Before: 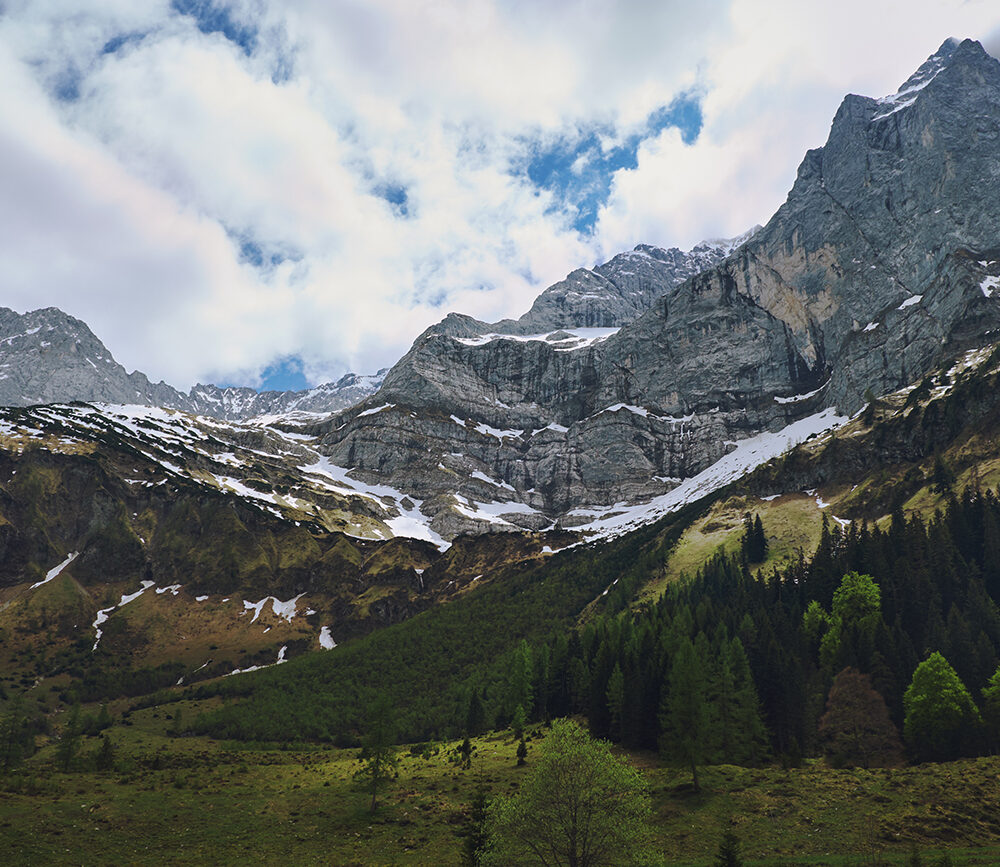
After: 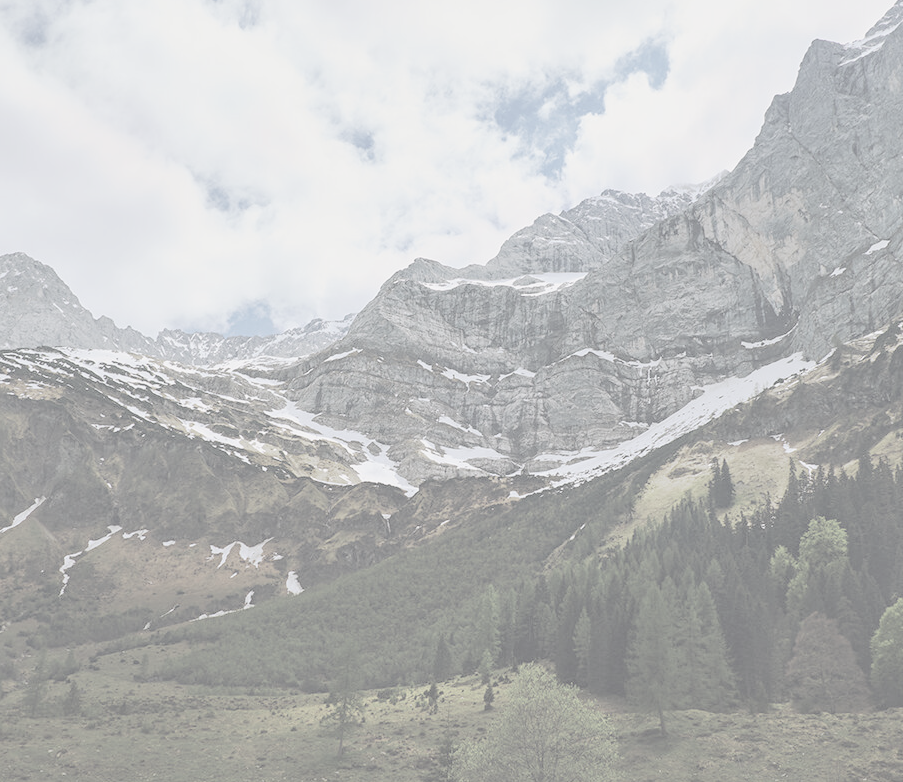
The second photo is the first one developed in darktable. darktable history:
contrast brightness saturation: contrast -0.32, brightness 0.75, saturation -0.78
exposure: exposure 0.496 EV, compensate highlight preservation false
crop: left 3.305%, top 6.436%, right 6.389%, bottom 3.258%
